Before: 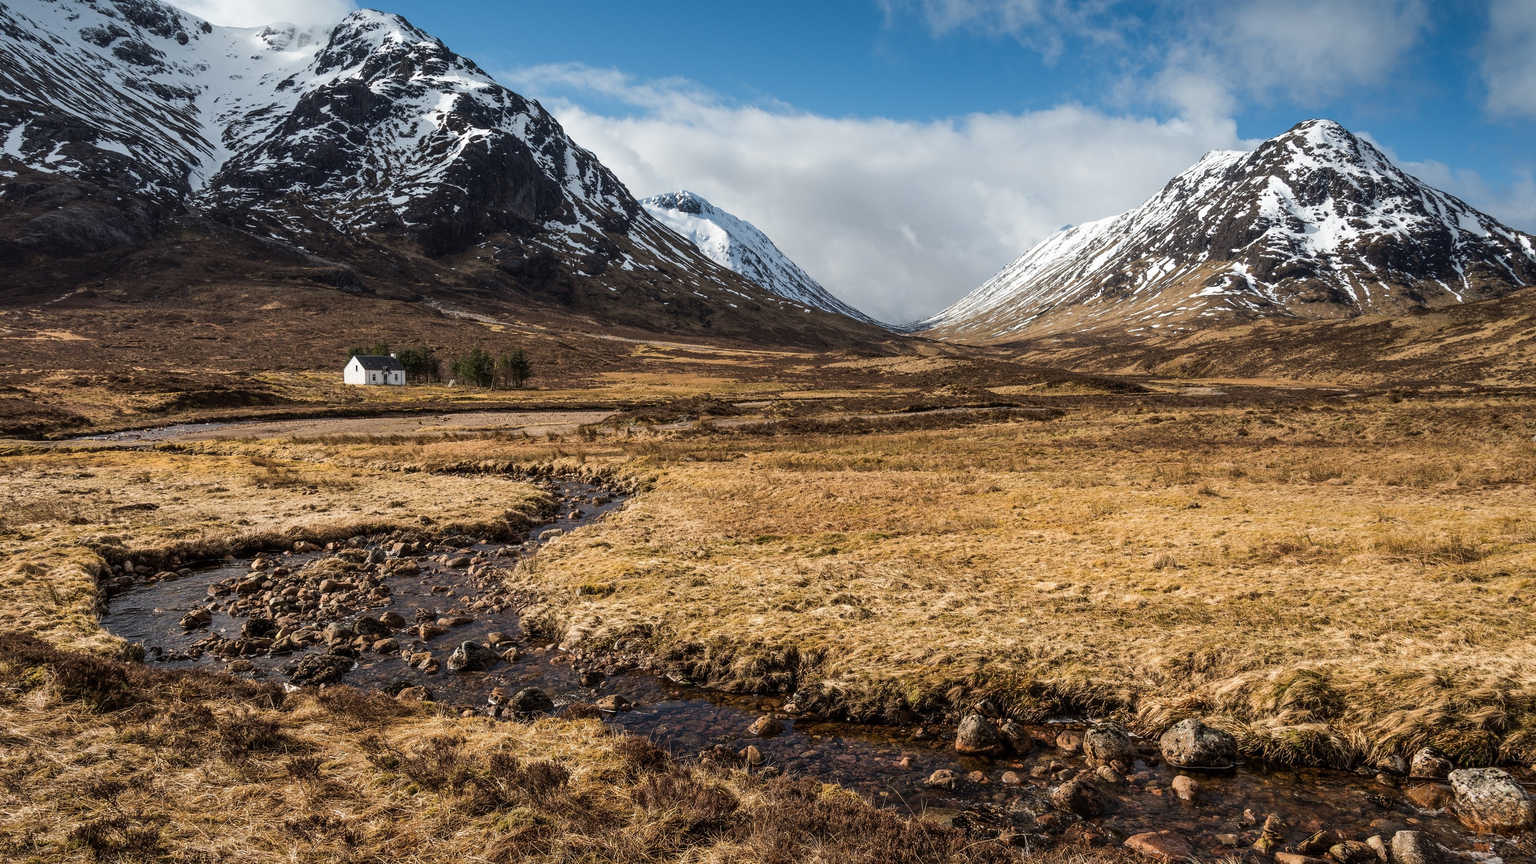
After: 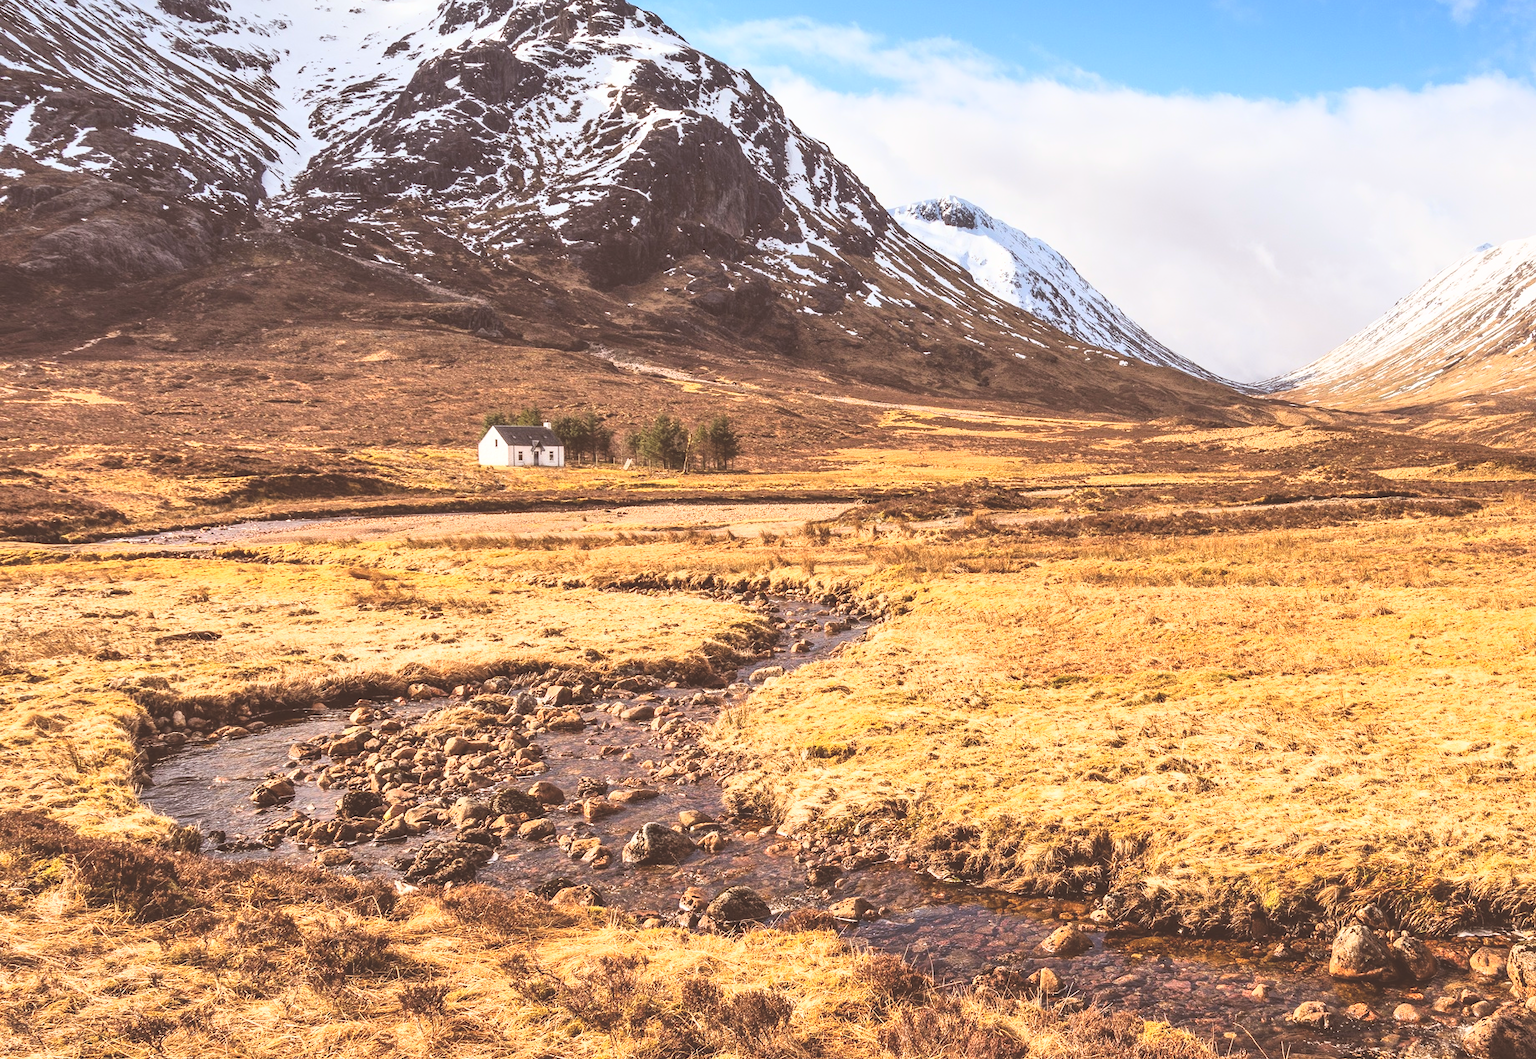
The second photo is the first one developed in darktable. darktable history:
base curve: curves: ch0 [(0, 0) (0.018, 0.026) (0.143, 0.37) (0.33, 0.731) (0.458, 0.853) (0.735, 0.965) (0.905, 0.986) (1, 1)]
rgb levels: mode RGB, independent channels, levels [[0, 0.5, 1], [0, 0.521, 1], [0, 0.536, 1]]
crop: top 5.803%, right 27.864%, bottom 5.804%
tone equalizer: -8 EV 1 EV, -7 EV 1 EV, -6 EV 1 EV, -5 EV 1 EV, -4 EV 1 EV, -3 EV 0.75 EV, -2 EV 0.5 EV, -1 EV 0.25 EV
exposure: black level correction -0.015, exposure -0.125 EV, compensate highlight preservation false
